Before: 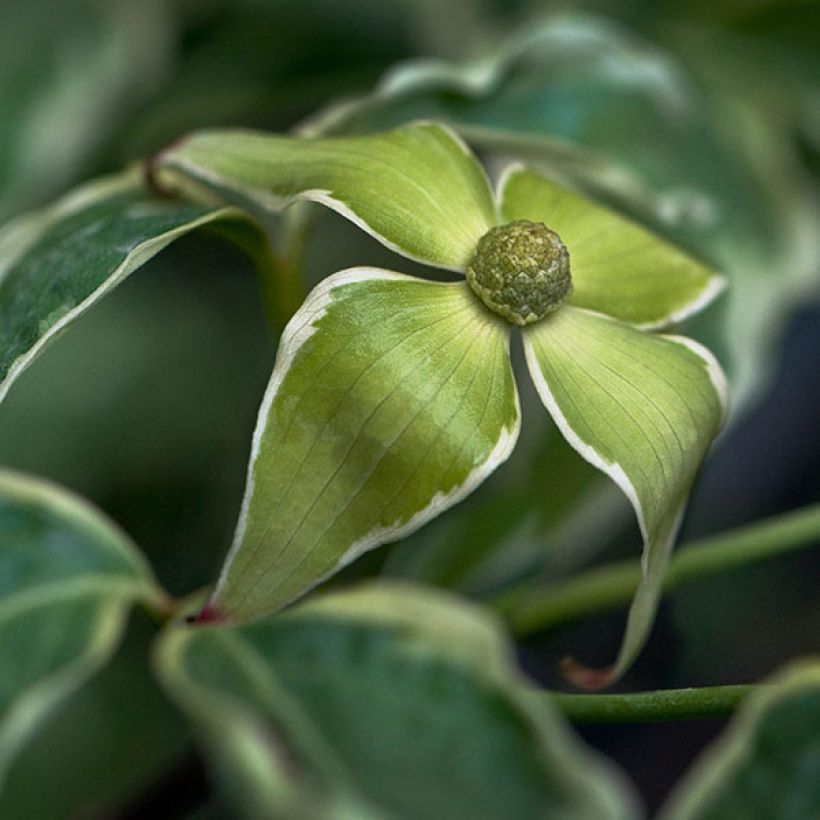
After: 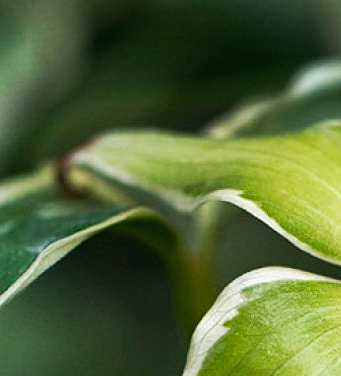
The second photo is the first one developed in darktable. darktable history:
tone curve: curves: ch0 [(0, 0) (0.003, 0.005) (0.011, 0.011) (0.025, 0.022) (0.044, 0.035) (0.069, 0.051) (0.1, 0.073) (0.136, 0.106) (0.177, 0.147) (0.224, 0.195) (0.277, 0.253) (0.335, 0.315) (0.399, 0.388) (0.468, 0.488) (0.543, 0.586) (0.623, 0.685) (0.709, 0.764) (0.801, 0.838) (0.898, 0.908) (1, 1)], preserve colors none
crop and rotate: left 10.902%, top 0.097%, right 47.51%, bottom 53.955%
exposure: exposure 0.212 EV, compensate exposure bias true, compensate highlight preservation false
